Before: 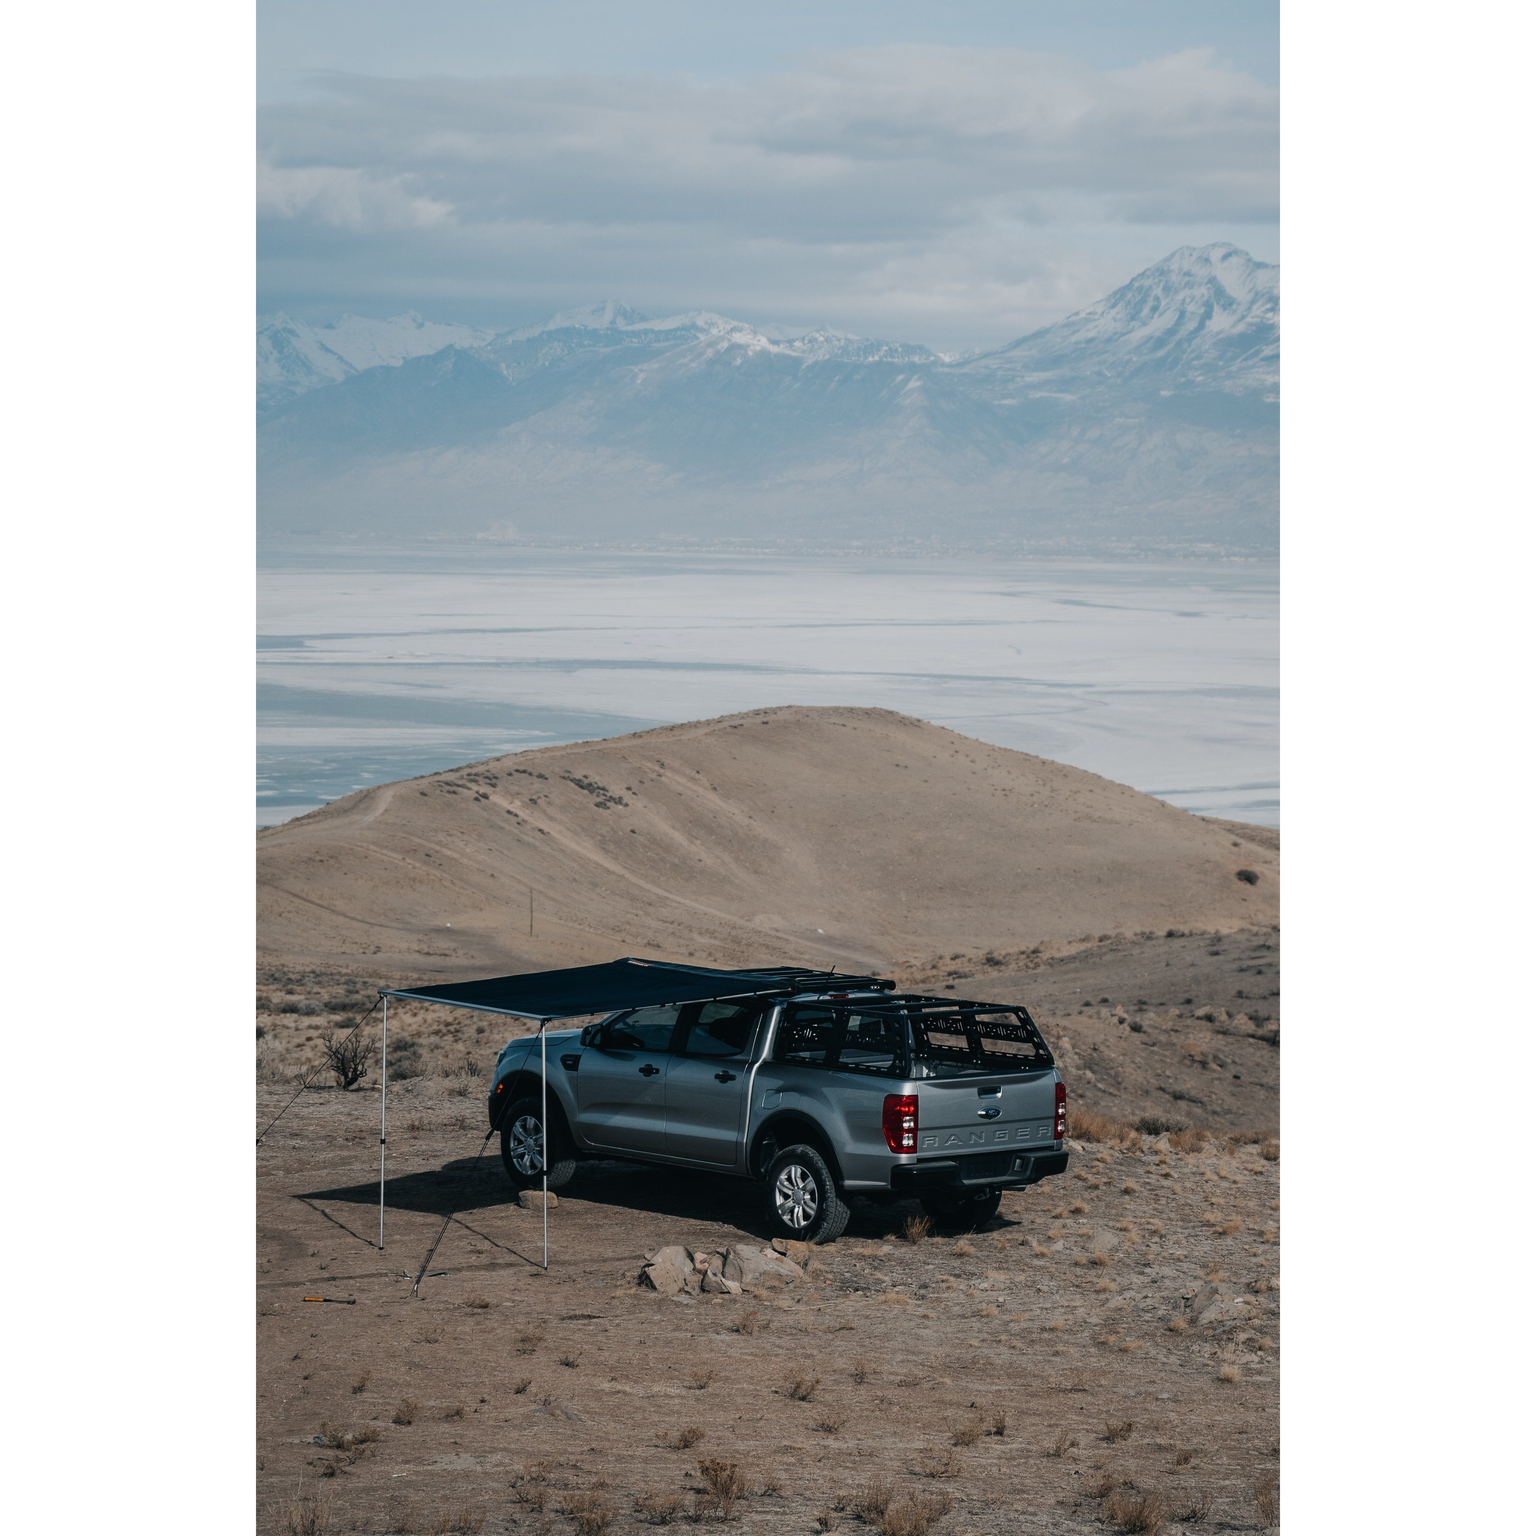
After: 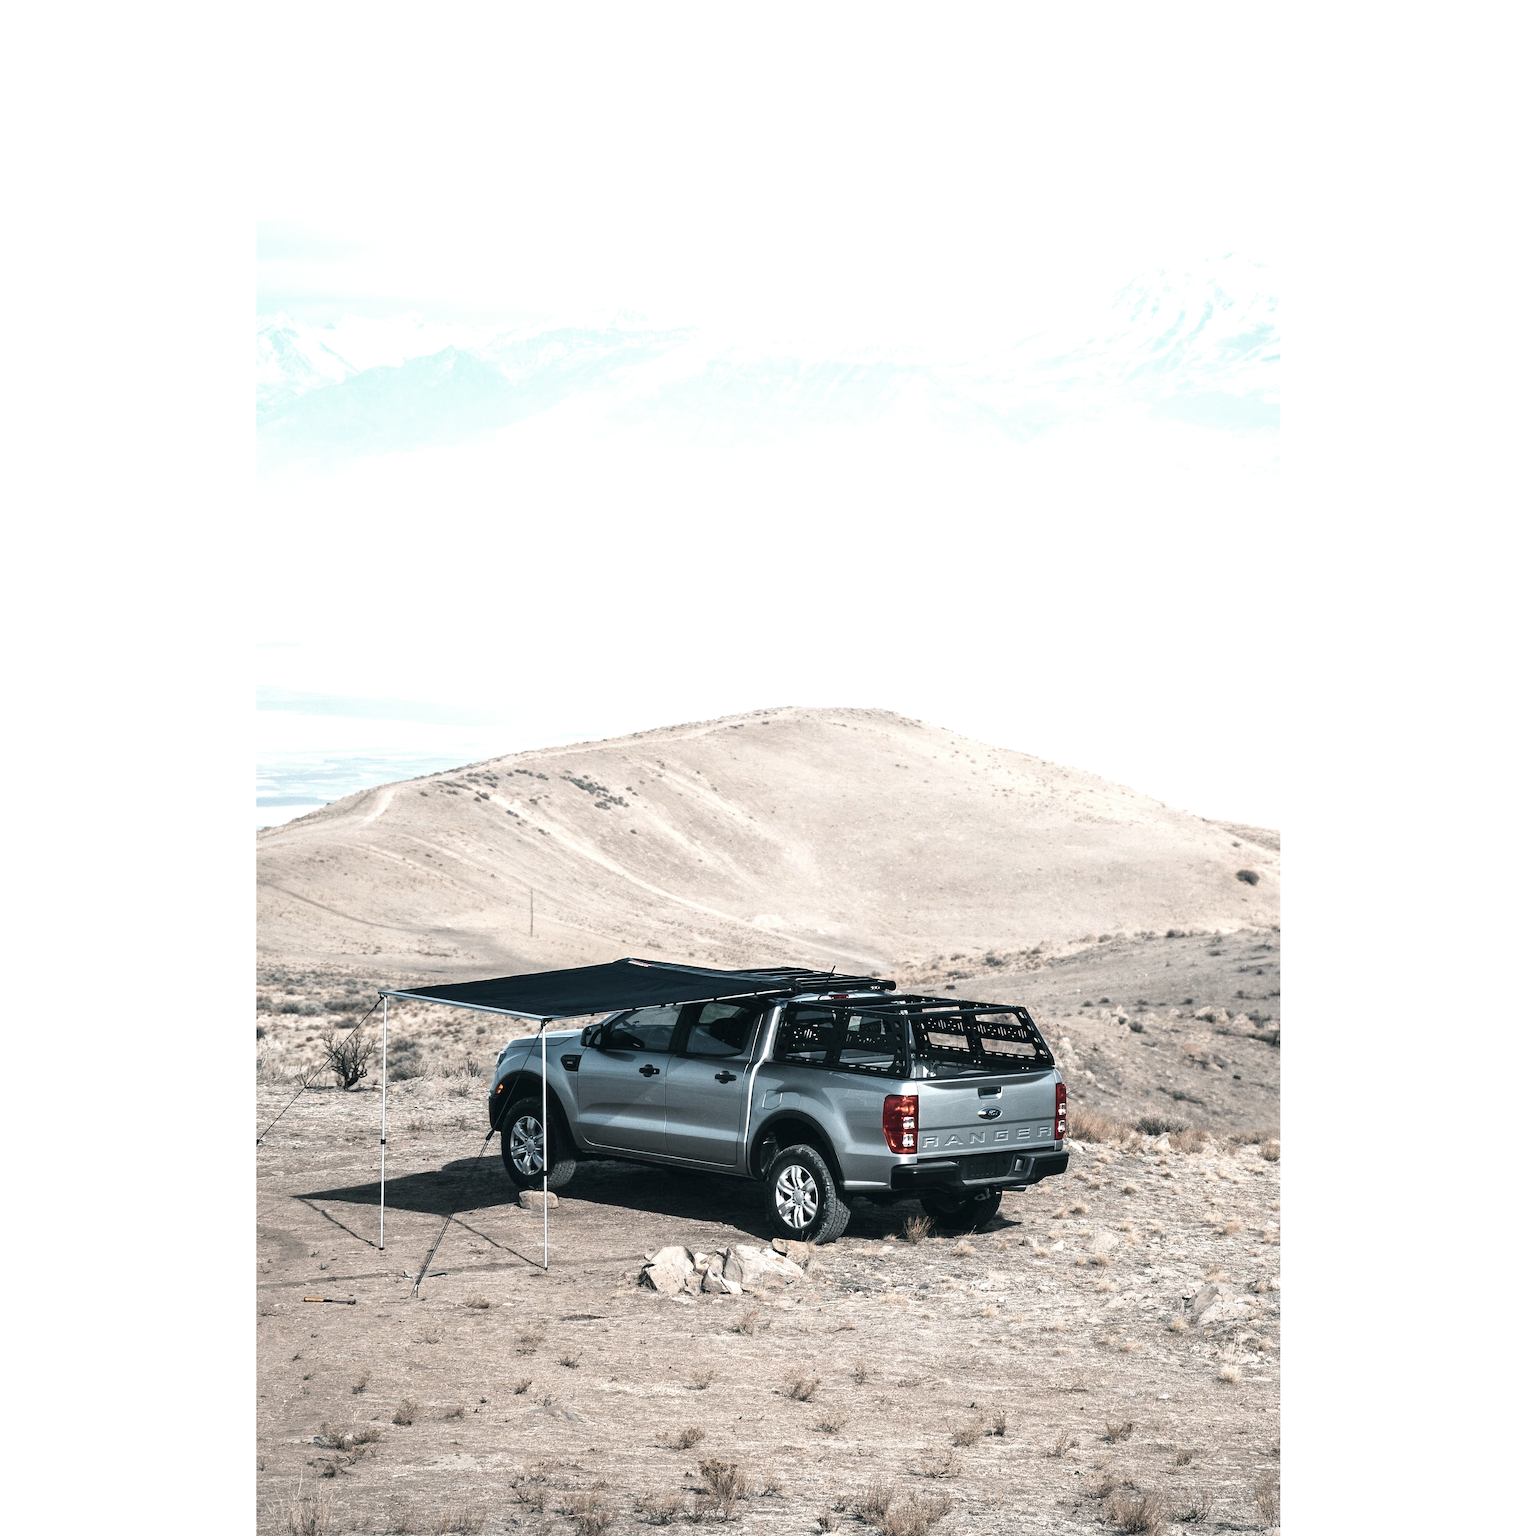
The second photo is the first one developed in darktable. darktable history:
velvia: on, module defaults
exposure: black level correction 0.001, exposure 1.84 EV, compensate highlight preservation false
color zones: curves: ch0 [(0, 0.6) (0.129, 0.508) (0.193, 0.483) (0.429, 0.5) (0.571, 0.5) (0.714, 0.5) (0.857, 0.5) (1, 0.6)]; ch1 [(0, 0.481) (0.112, 0.245) (0.213, 0.223) (0.429, 0.233) (0.571, 0.231) (0.683, 0.242) (0.857, 0.296) (1, 0.481)]
